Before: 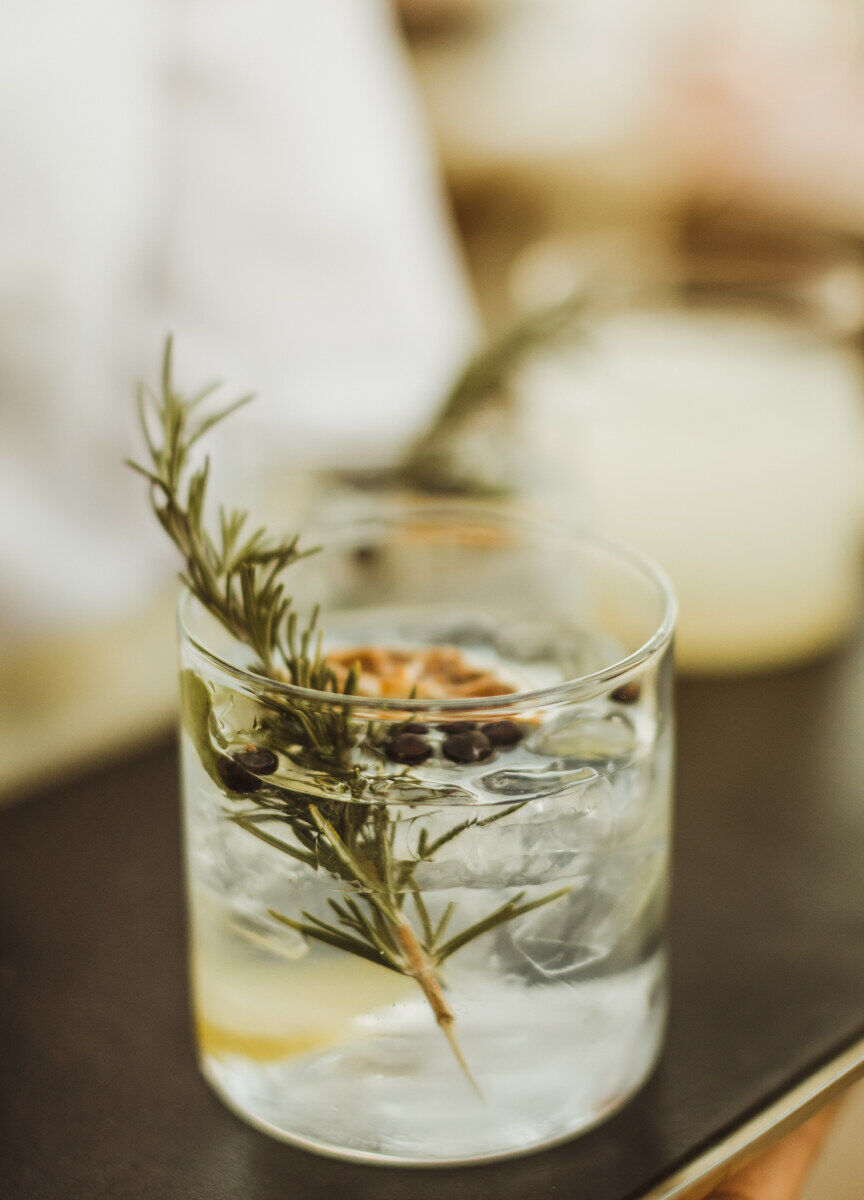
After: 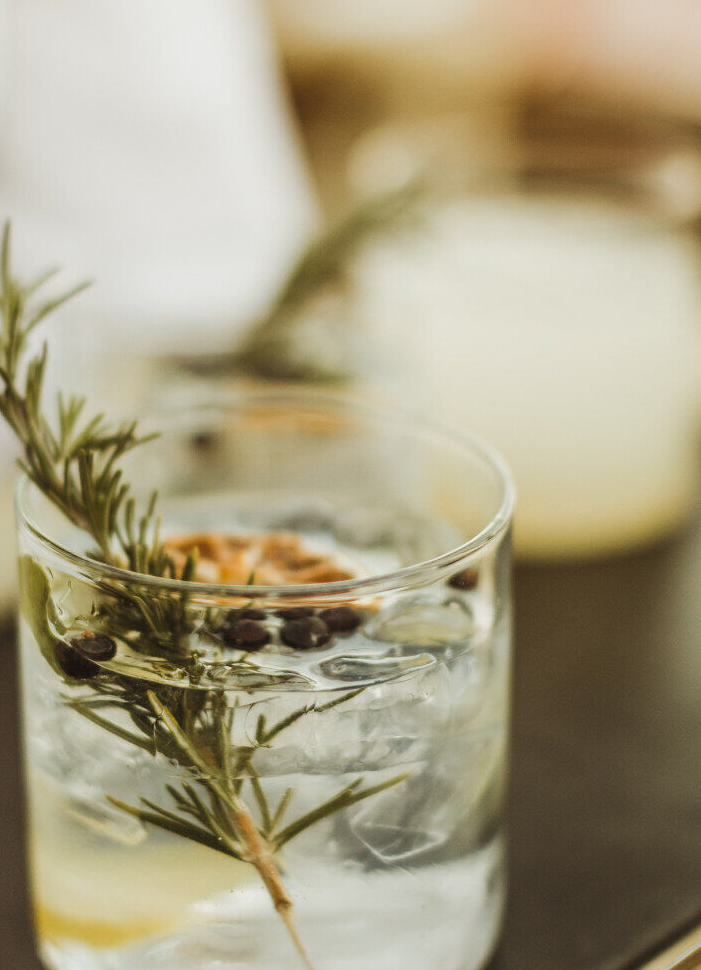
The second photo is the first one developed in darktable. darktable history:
crop: left 18.865%, top 9.519%, bottom 9.63%
